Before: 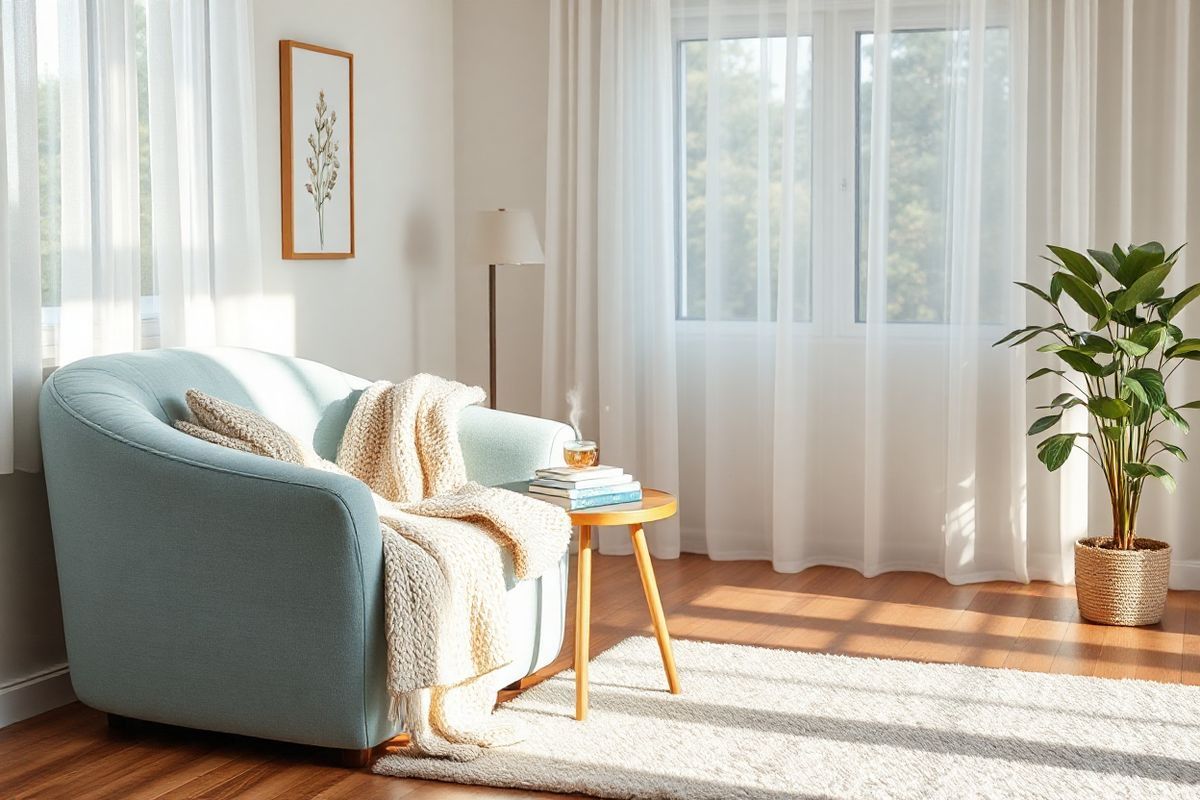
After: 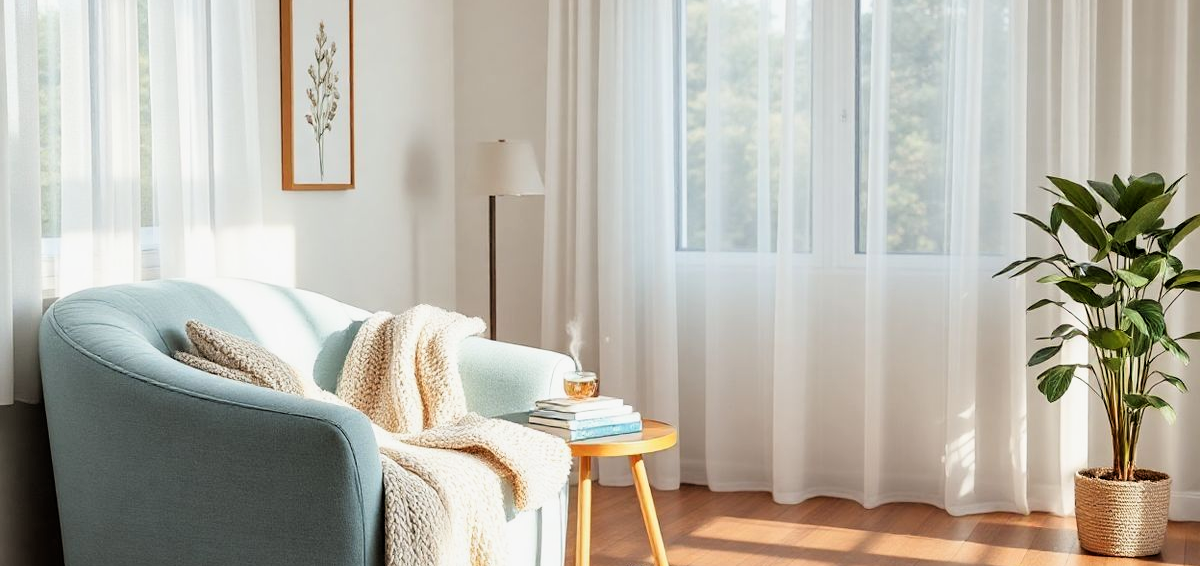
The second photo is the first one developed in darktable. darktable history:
filmic rgb: black relative exposure -4.96 EV, white relative exposure 2.84 EV, threshold 3.05 EV, hardness 3.72, enable highlight reconstruction true
local contrast: mode bilateral grid, contrast 20, coarseness 49, detail 103%, midtone range 0.2
crop and rotate: top 8.746%, bottom 20.5%
